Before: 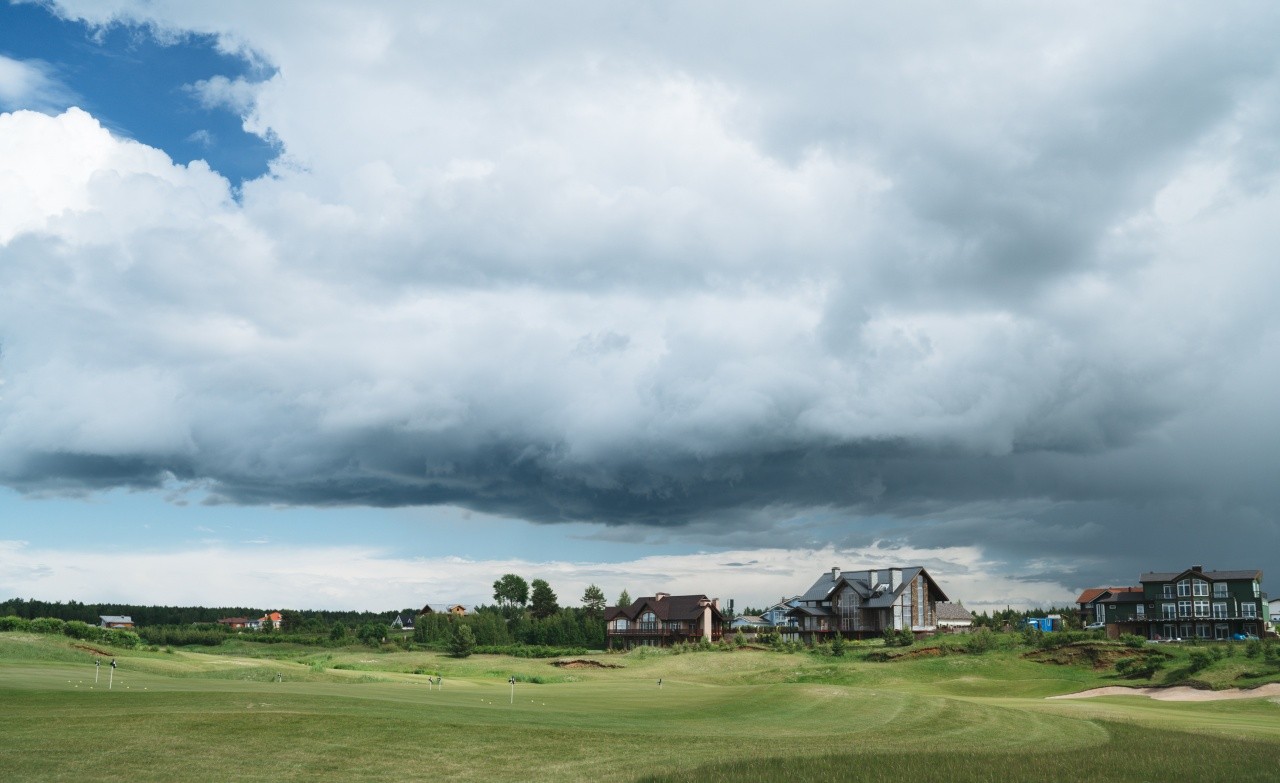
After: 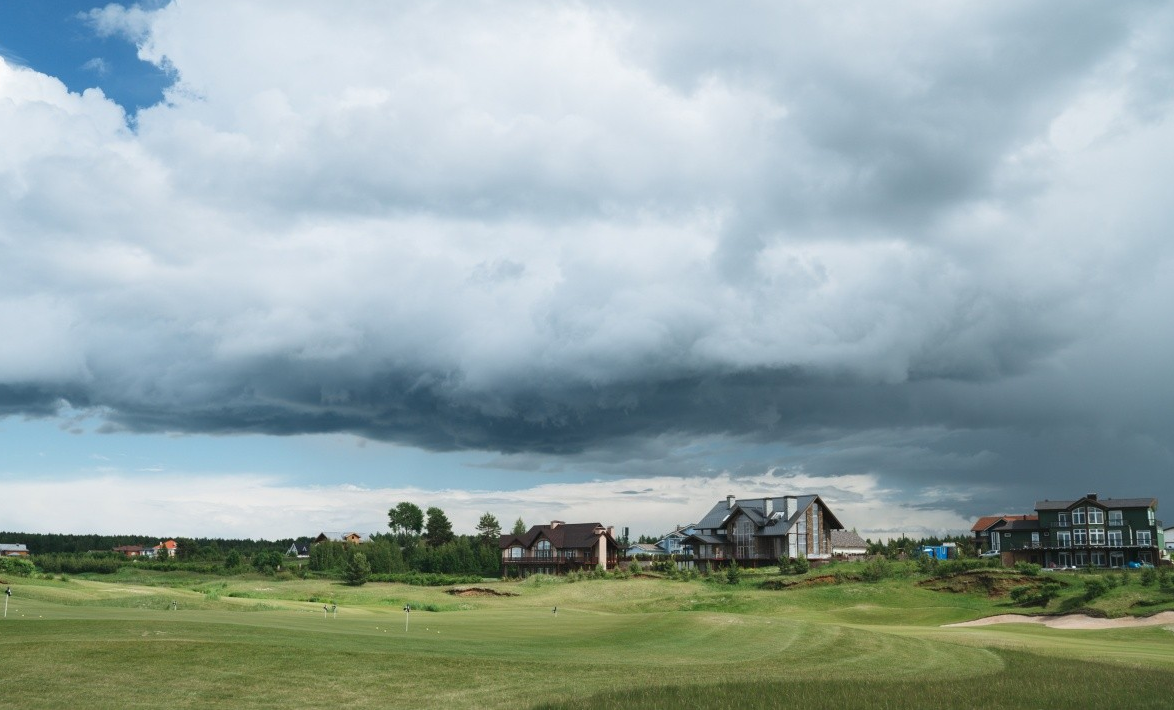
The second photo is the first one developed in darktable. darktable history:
rgb levels: preserve colors max RGB
crop and rotate: left 8.262%, top 9.226%
